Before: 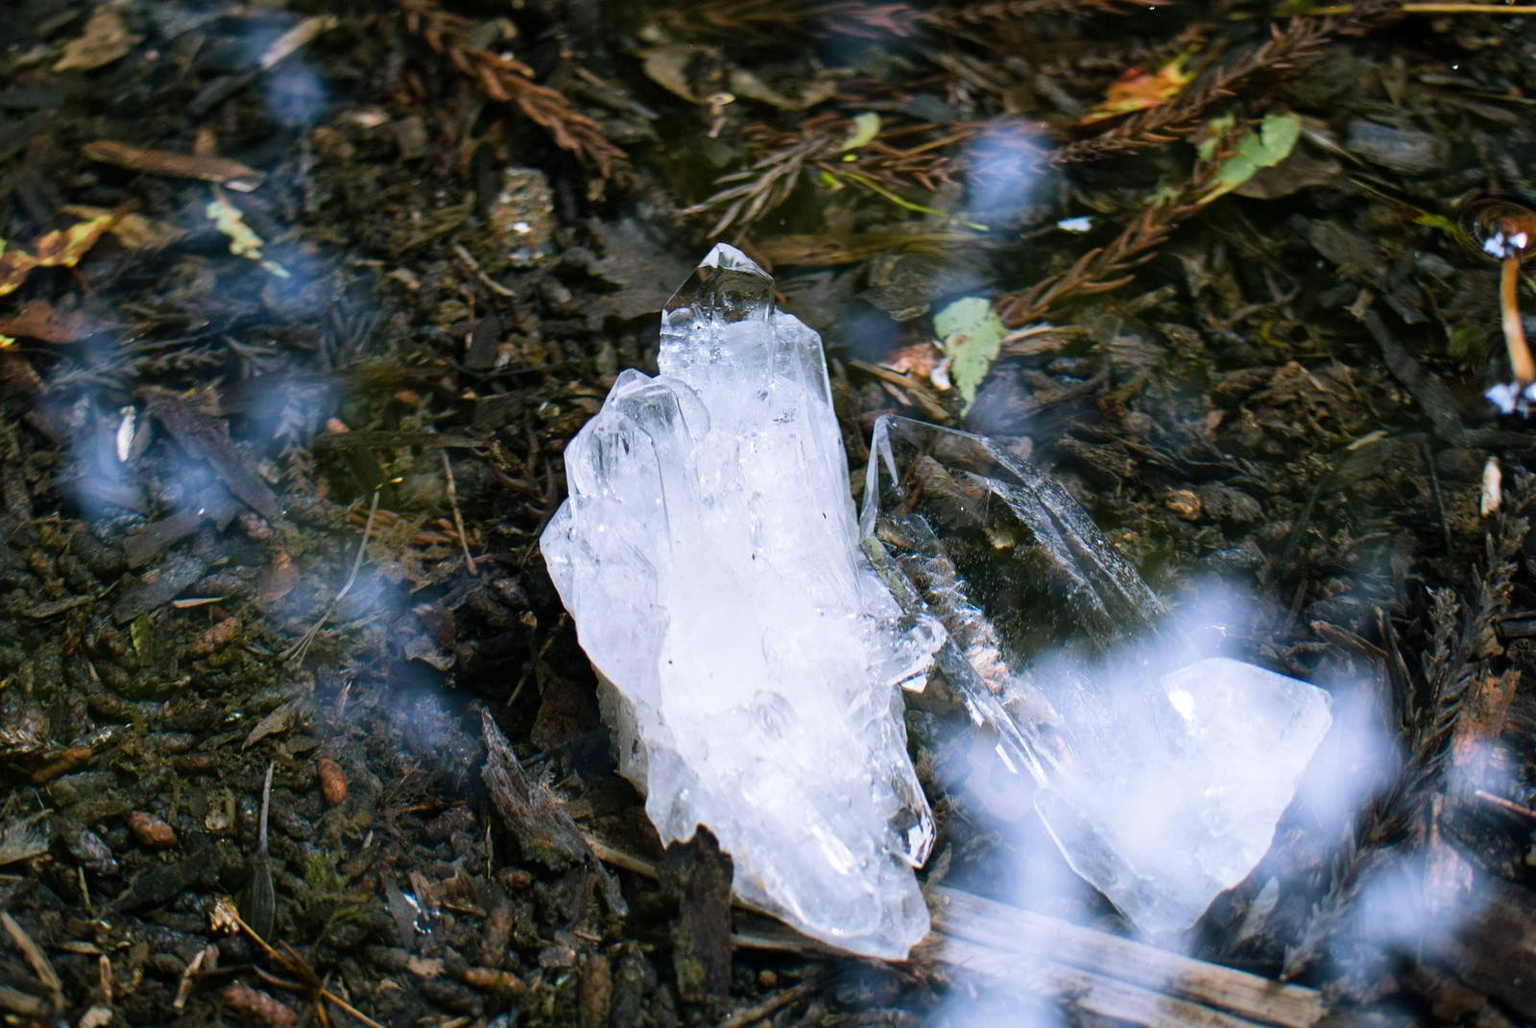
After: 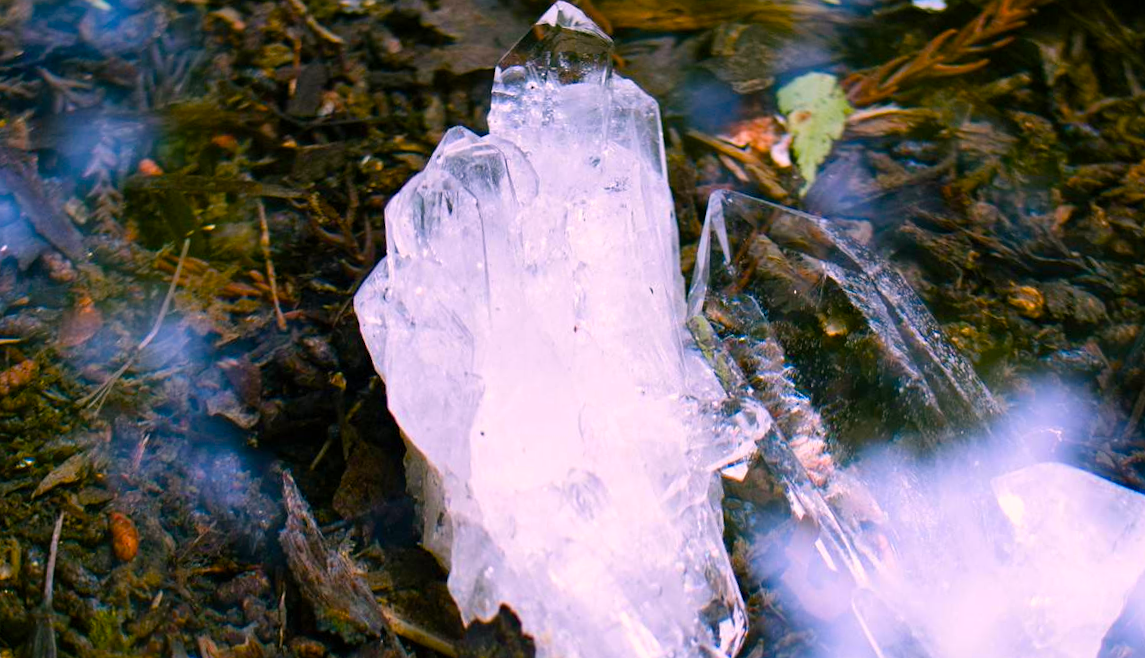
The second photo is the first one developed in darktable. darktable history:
color correction: highlights a* 14.51, highlights b* 4.79
crop and rotate: angle -3.37°, left 9.76%, top 21.138%, right 12.494%, bottom 12.089%
color balance rgb: linear chroma grading › global chroma 15.563%, perceptual saturation grading › global saturation 36.272%, perceptual saturation grading › shadows 35.608%
